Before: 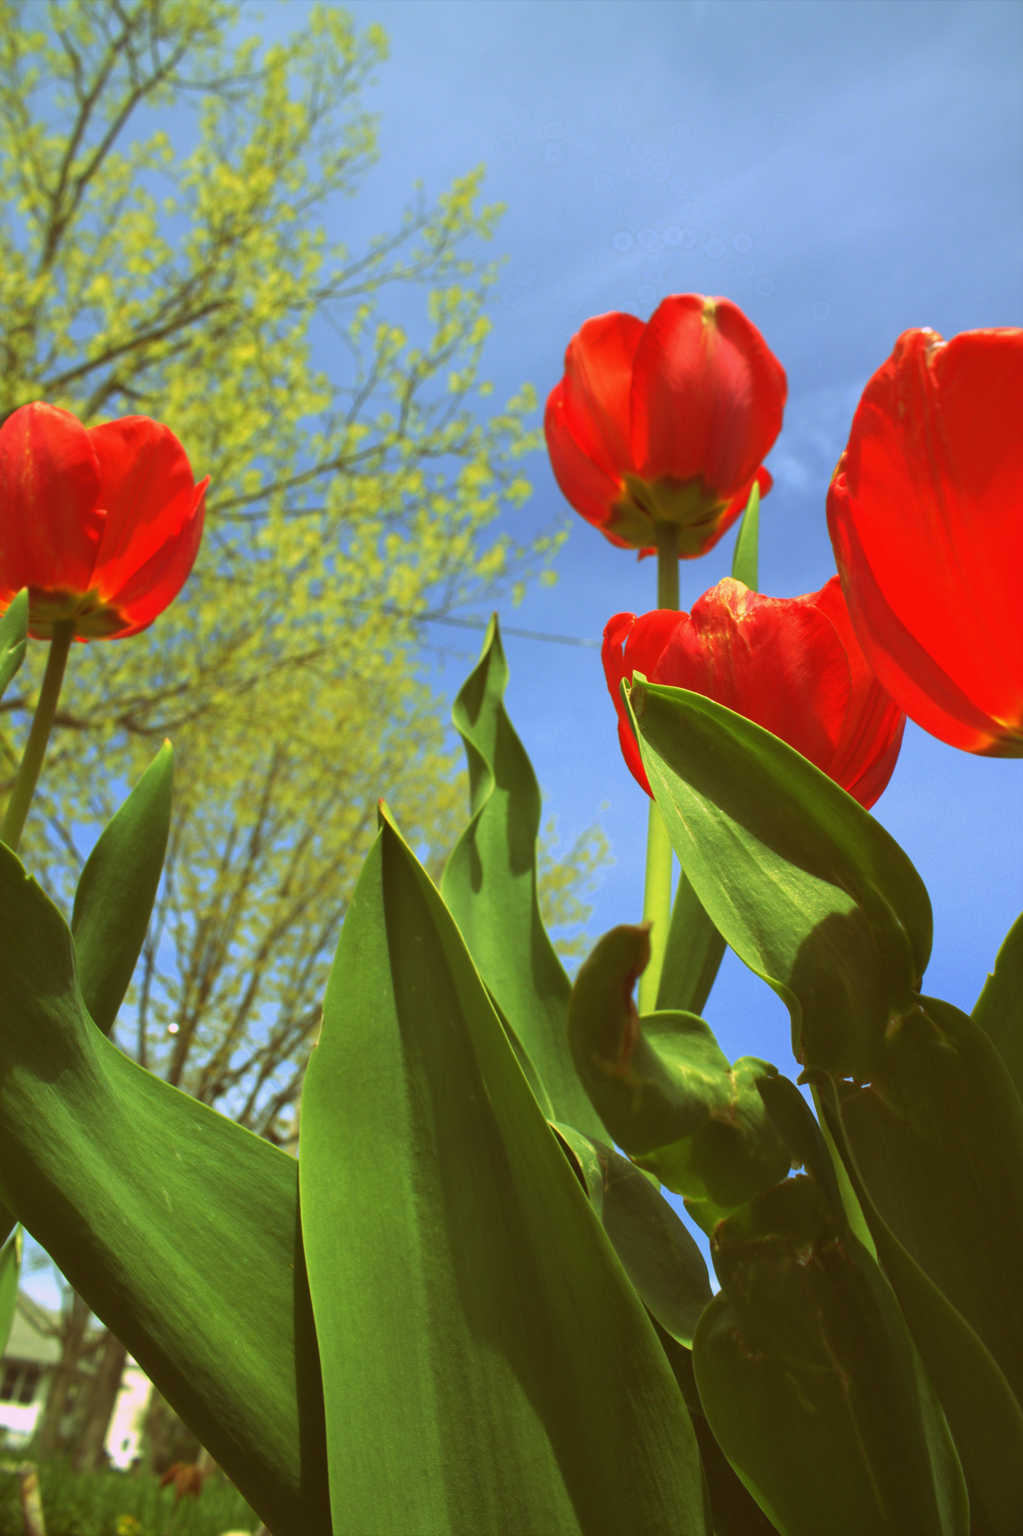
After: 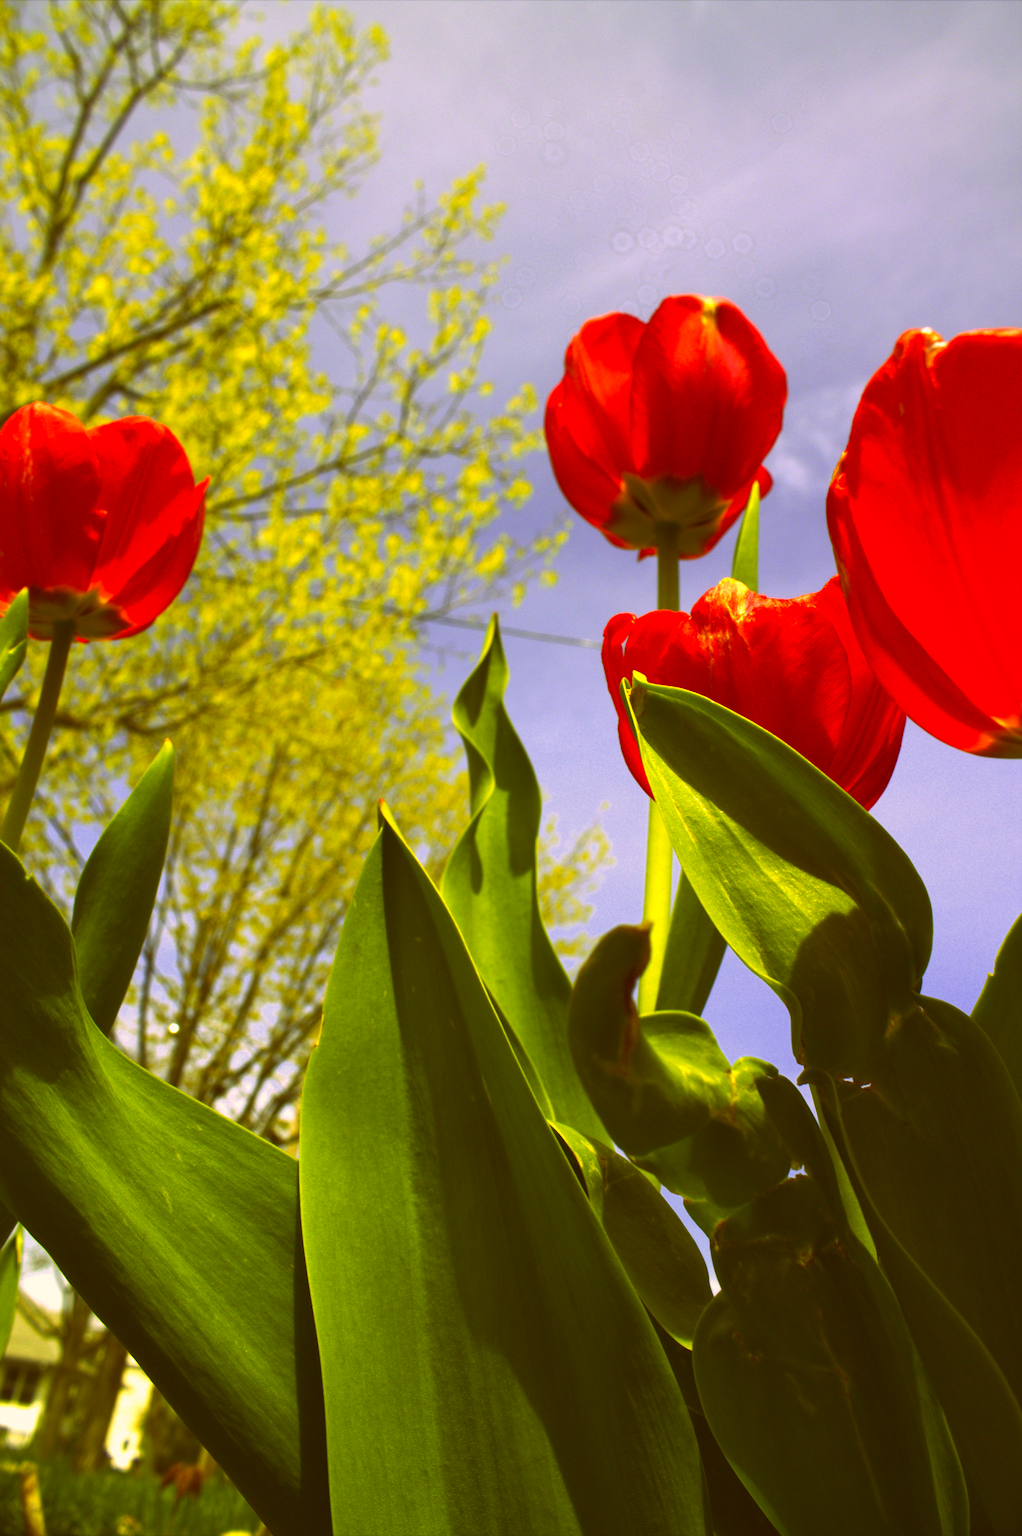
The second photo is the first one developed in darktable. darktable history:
color balance rgb: perceptual saturation grading › global saturation 20%, perceptual saturation grading › highlights -25.405%, perceptual saturation grading › shadows 24.666%, perceptual brilliance grading › global brilliance 14.247%, perceptual brilliance grading › shadows -34.763%, global vibrance 20%
color correction: highlights a* 14.91, highlights b* 30.87
tone equalizer: on, module defaults
